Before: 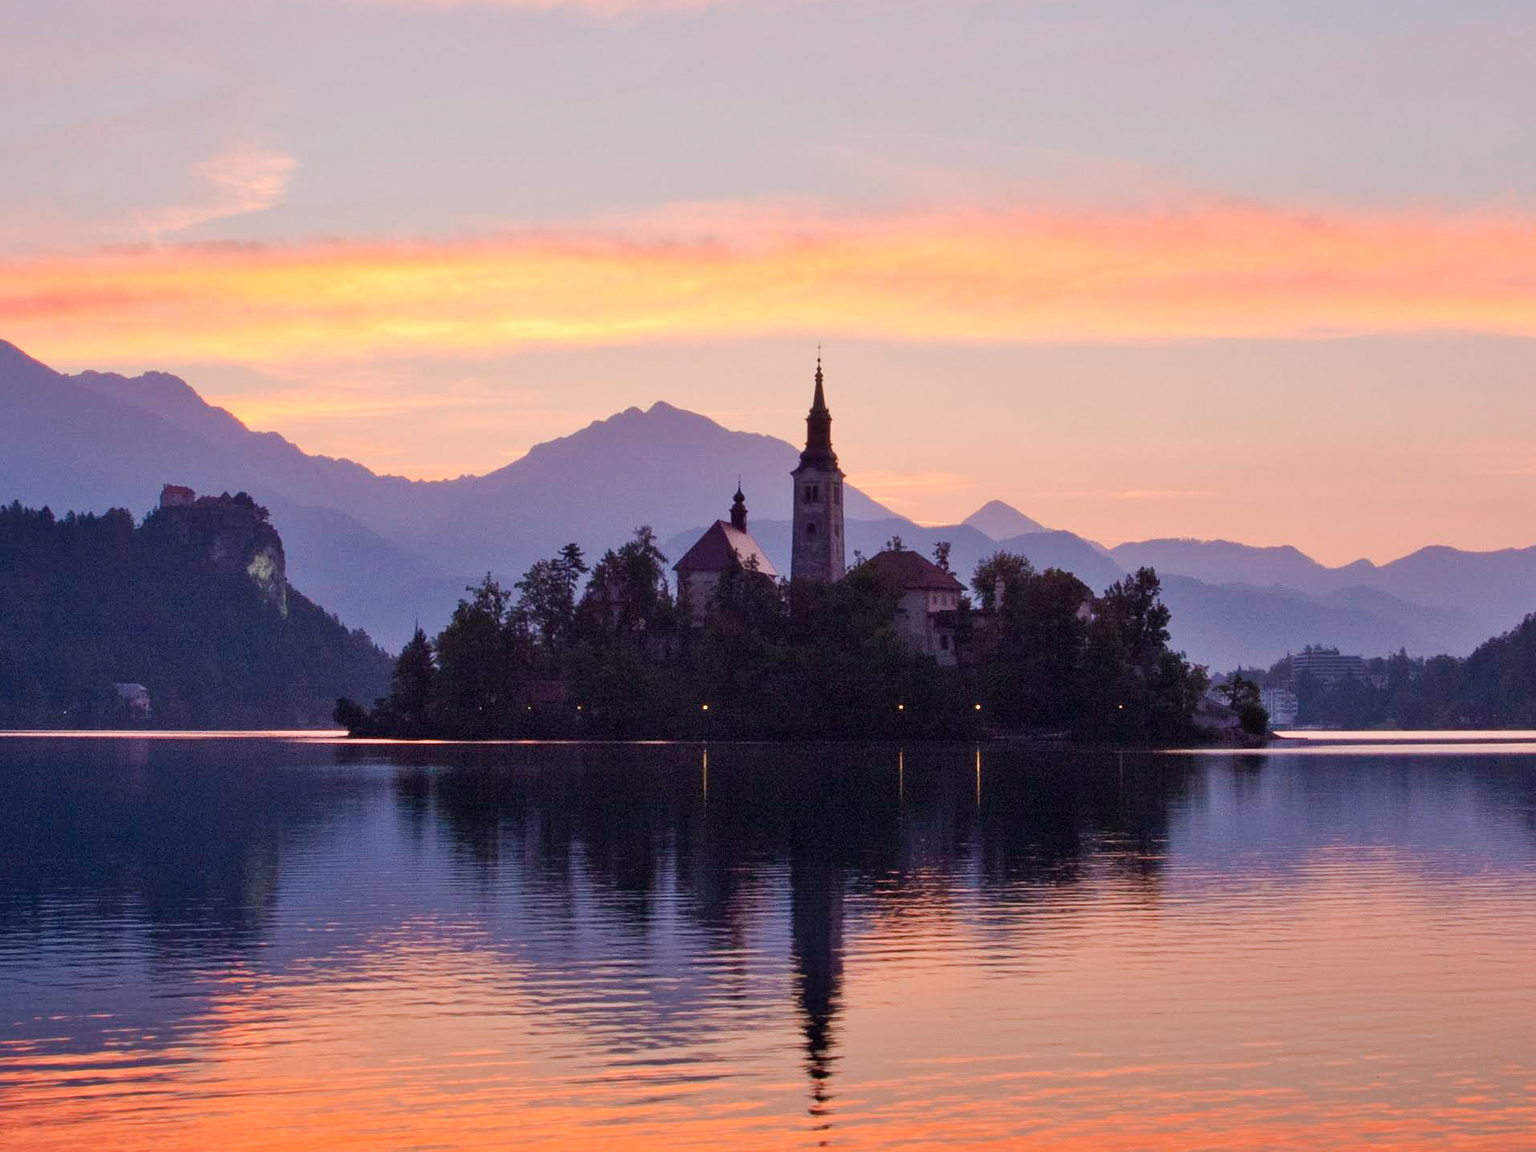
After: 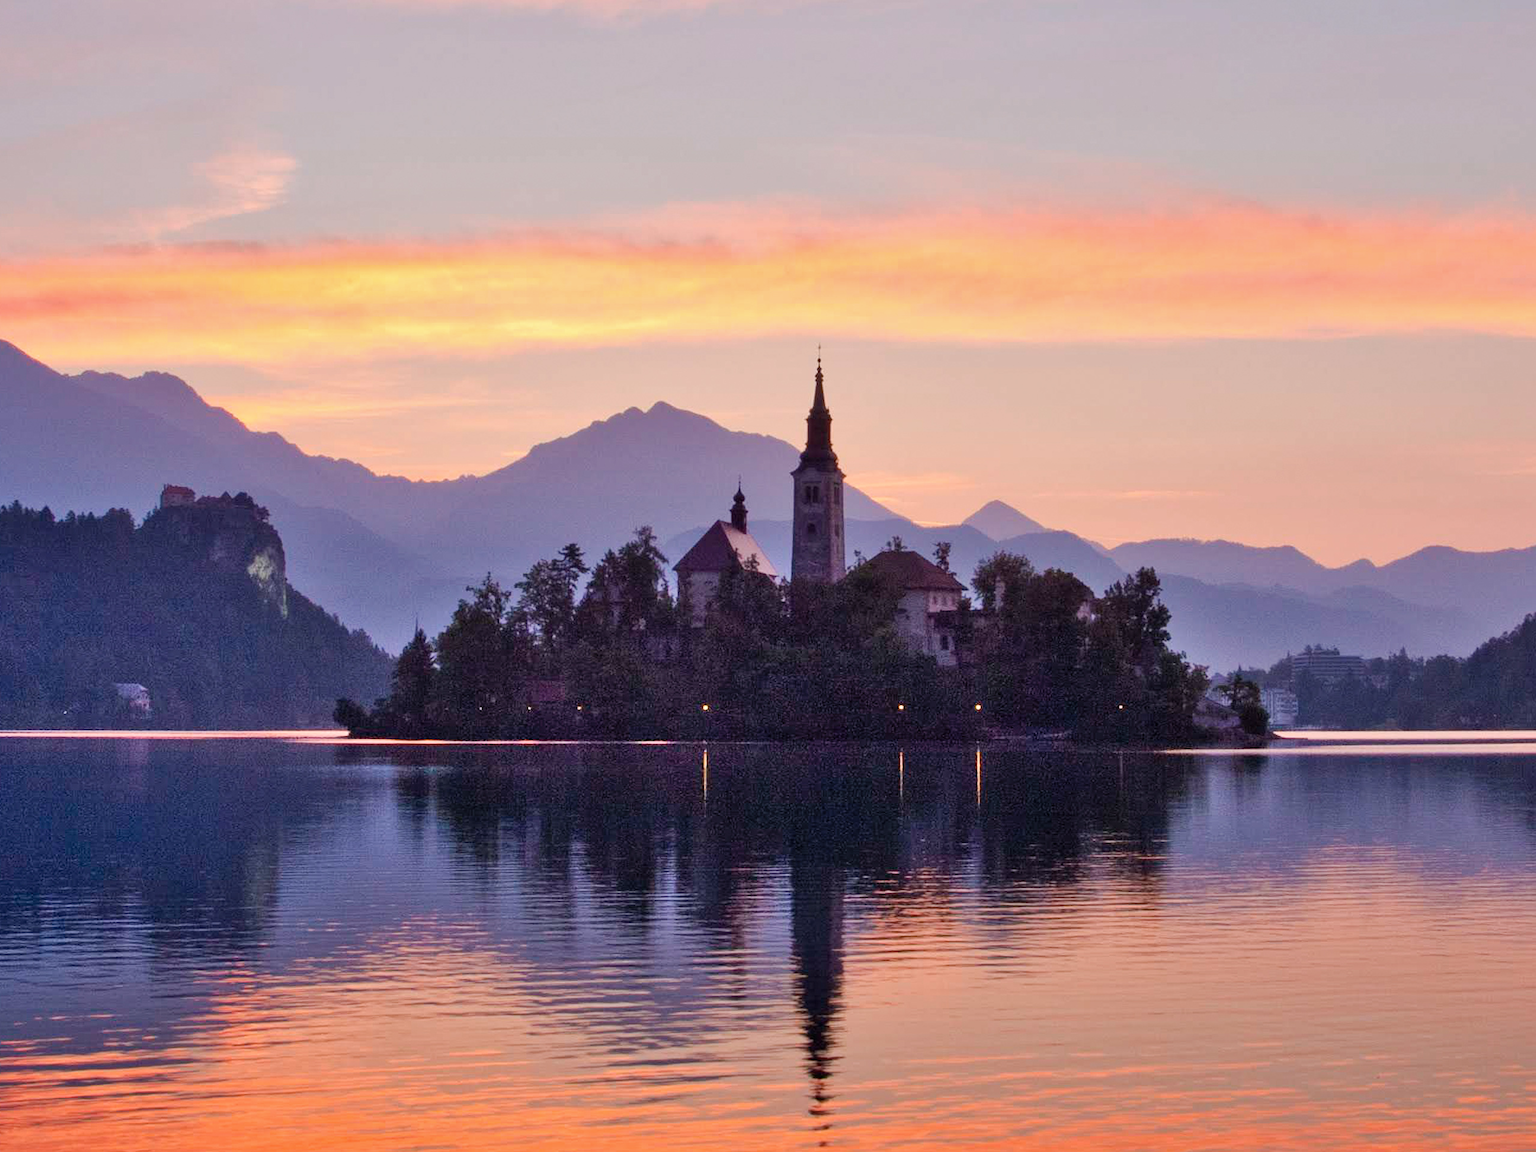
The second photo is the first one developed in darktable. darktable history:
shadows and highlights: shadows 52.32, highlights -28.25, highlights color adjustment 32.13%, soften with gaussian
